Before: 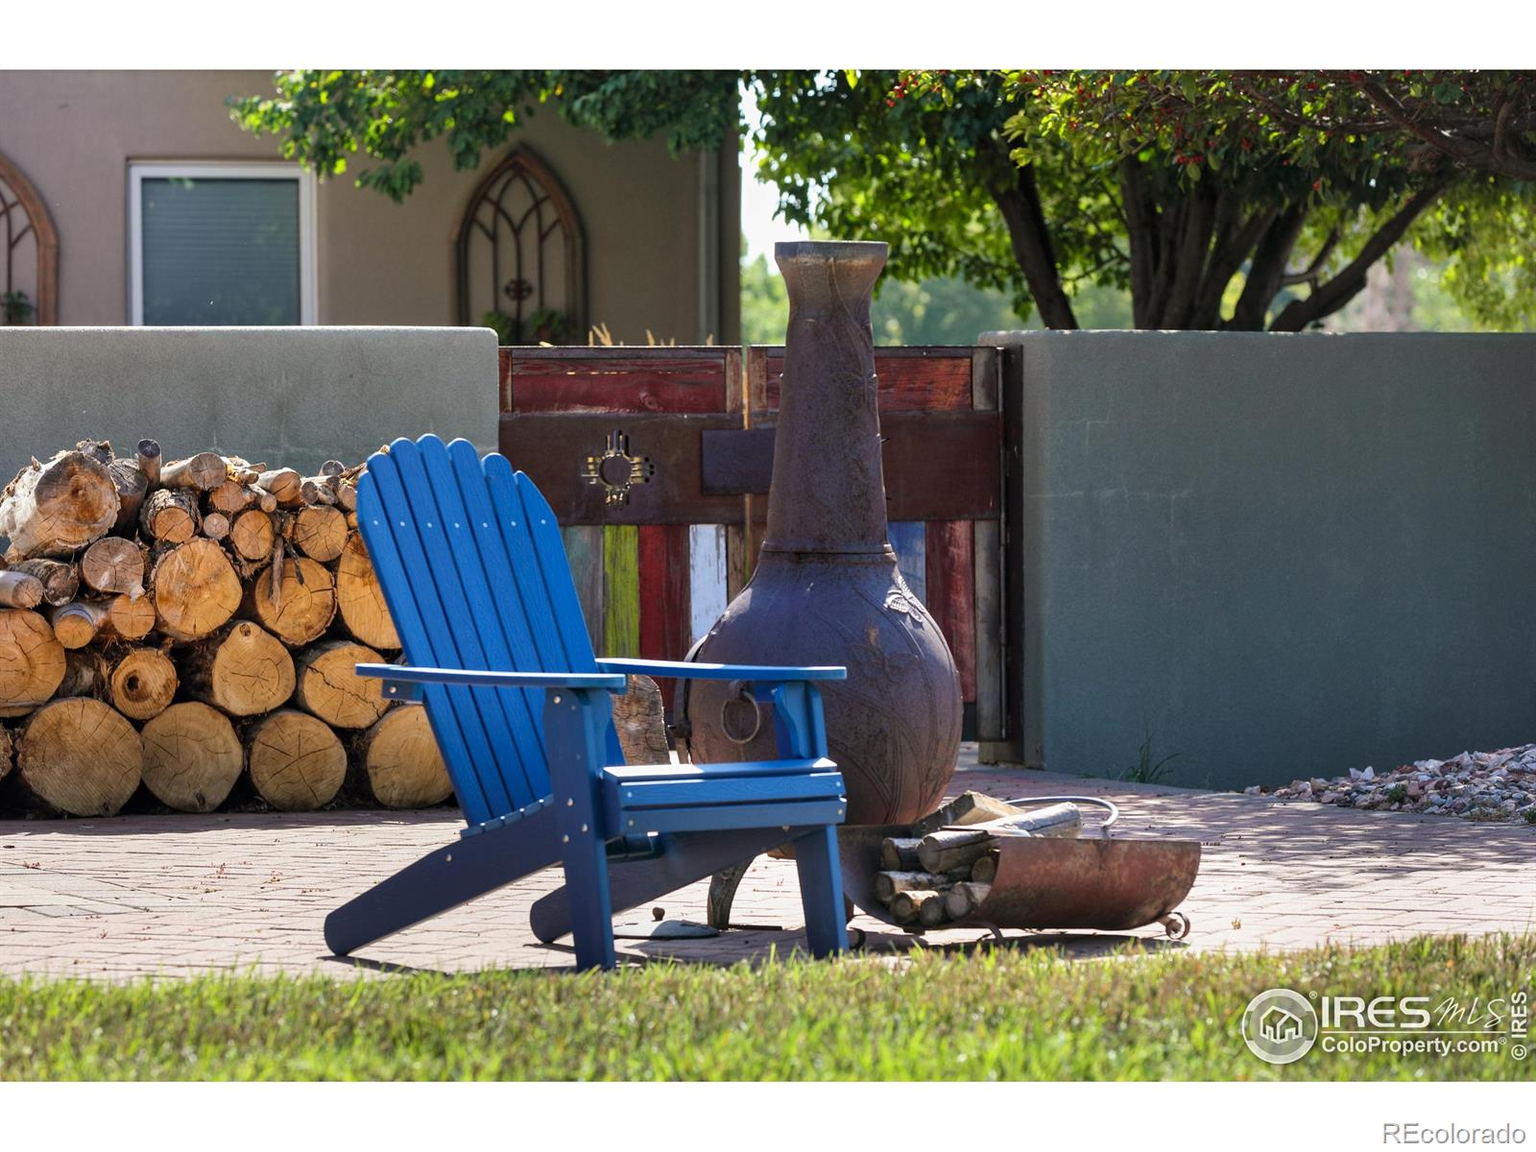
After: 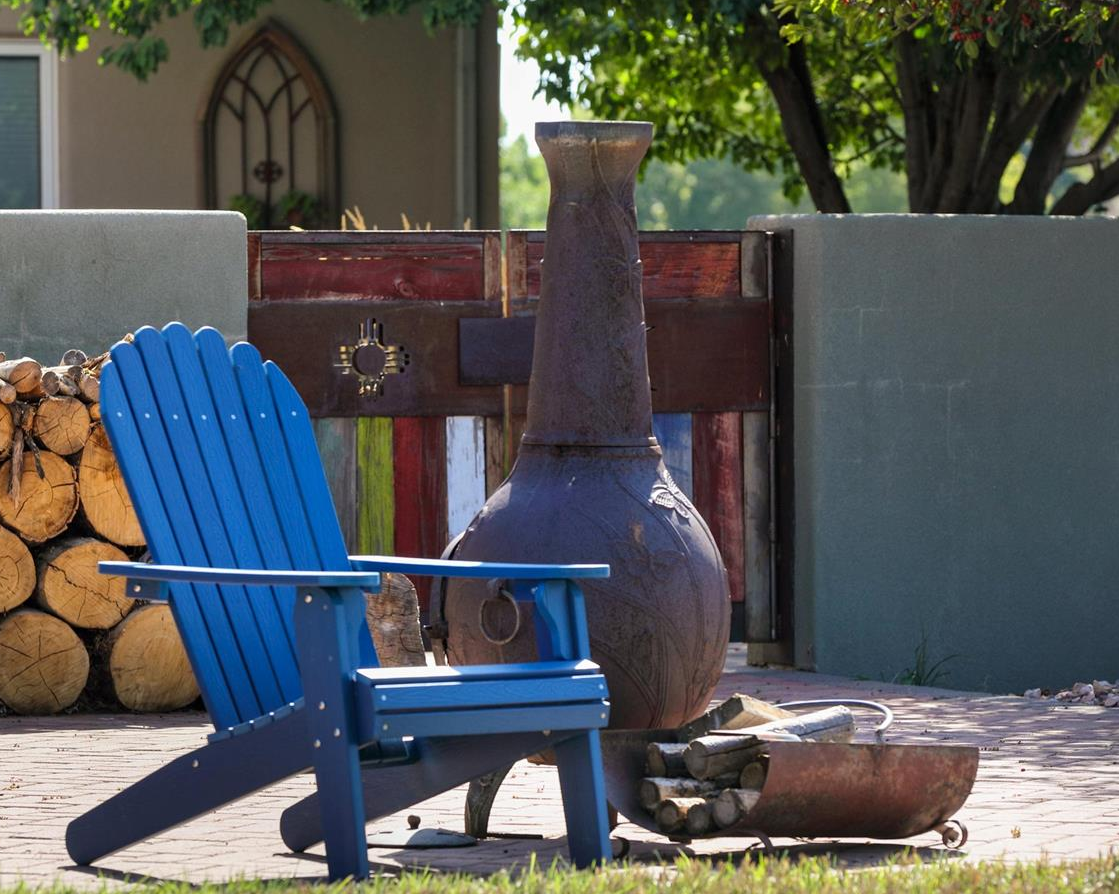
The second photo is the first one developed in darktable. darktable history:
crop and rotate: left 17.022%, top 10.914%, right 12.989%, bottom 14.56%
